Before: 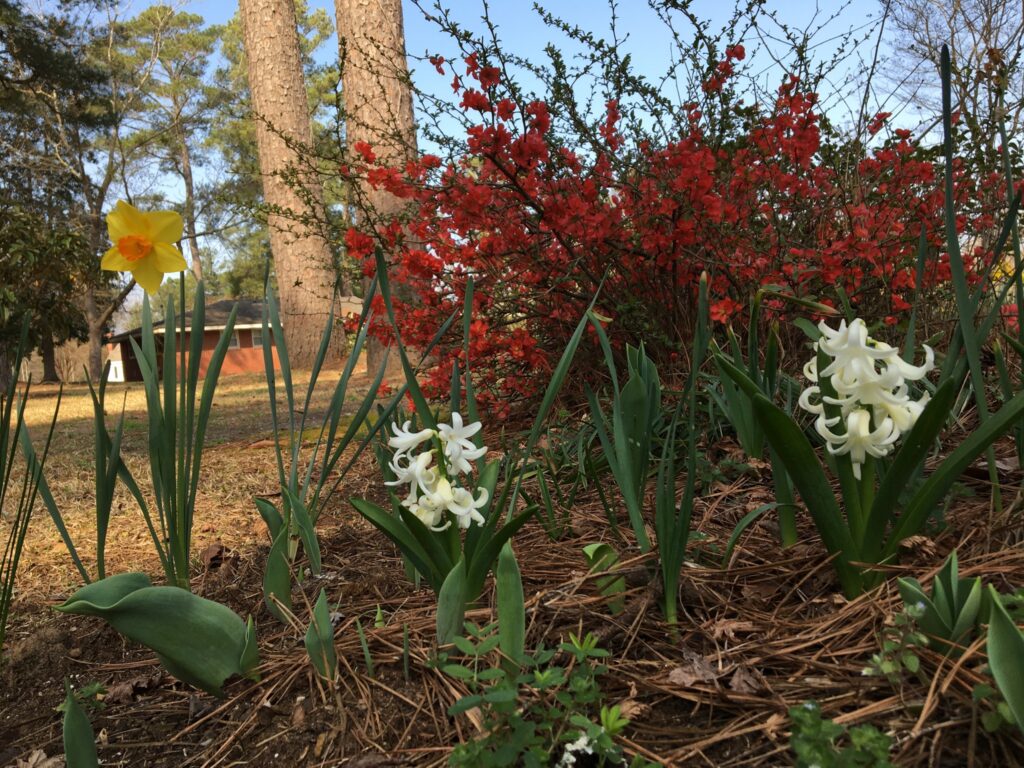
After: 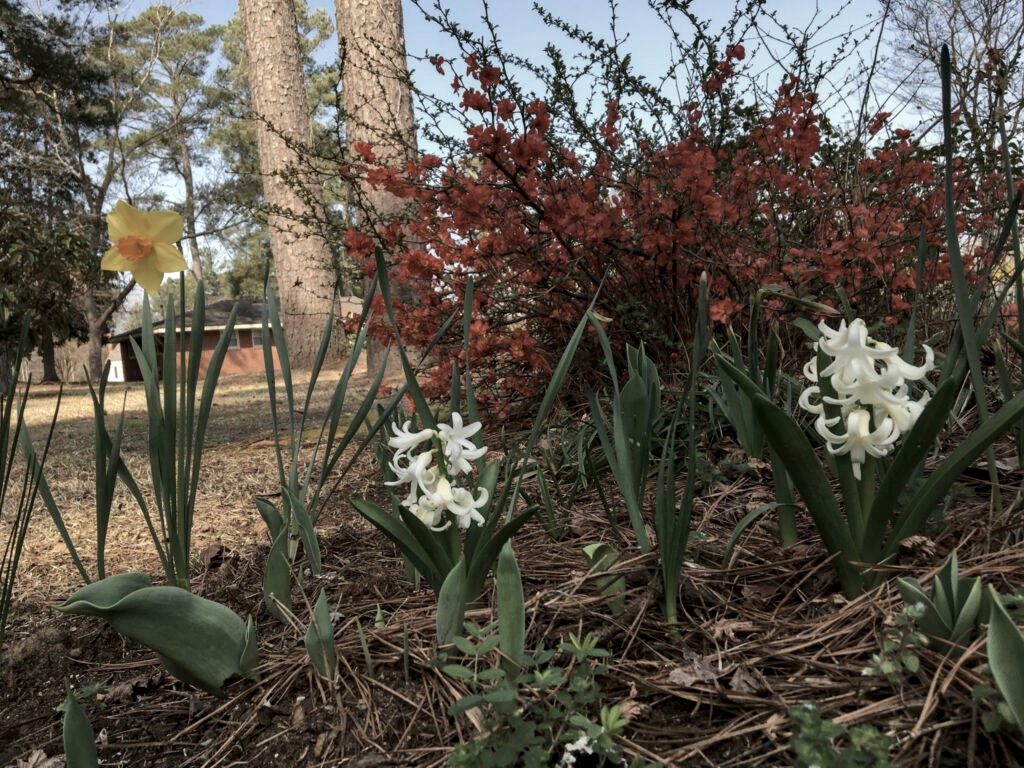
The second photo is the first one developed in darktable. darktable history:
local contrast: shadows 94%
color correction: saturation 0.57
